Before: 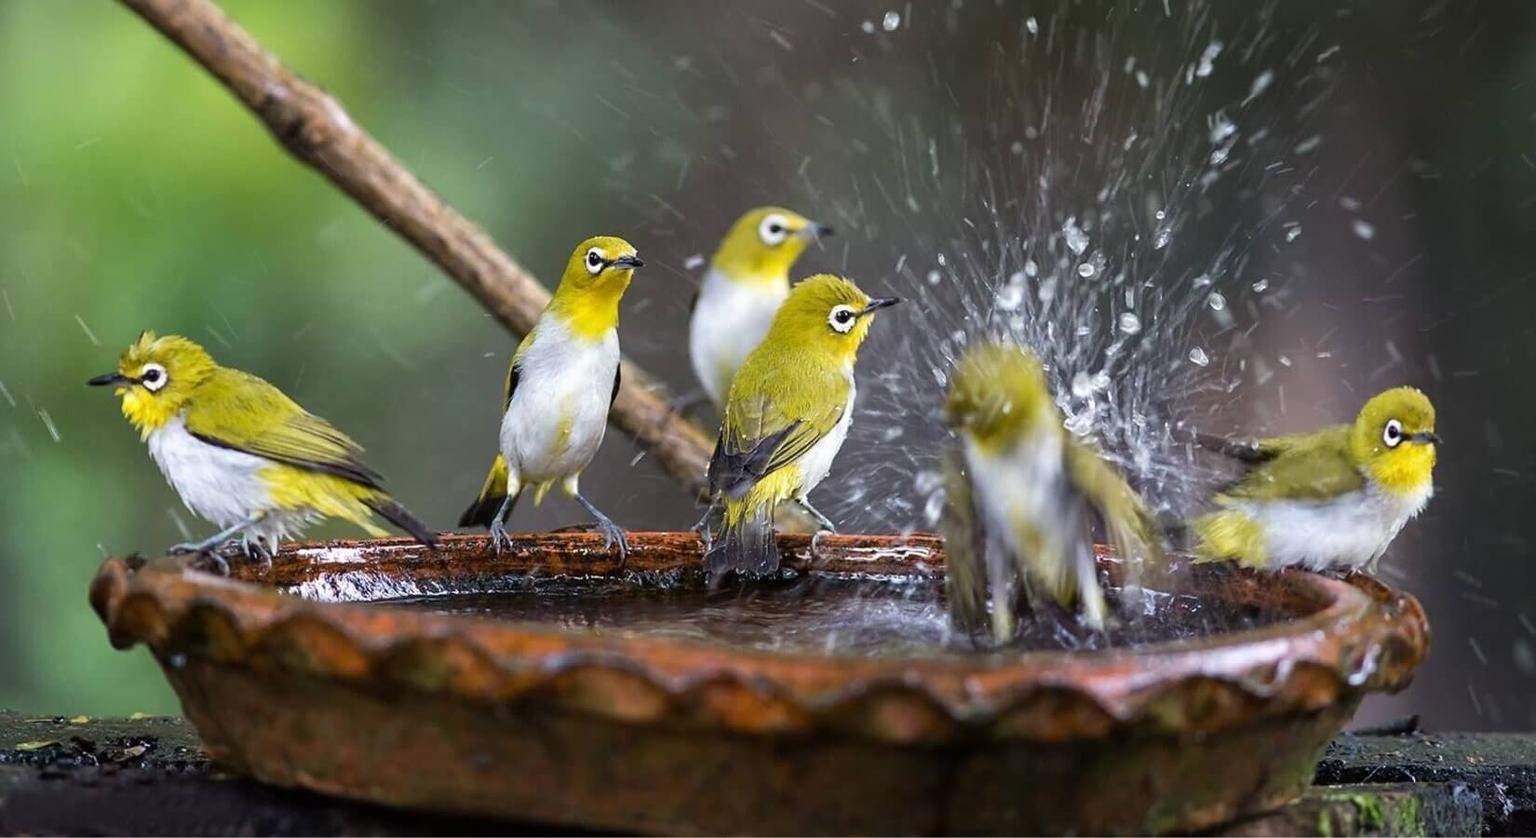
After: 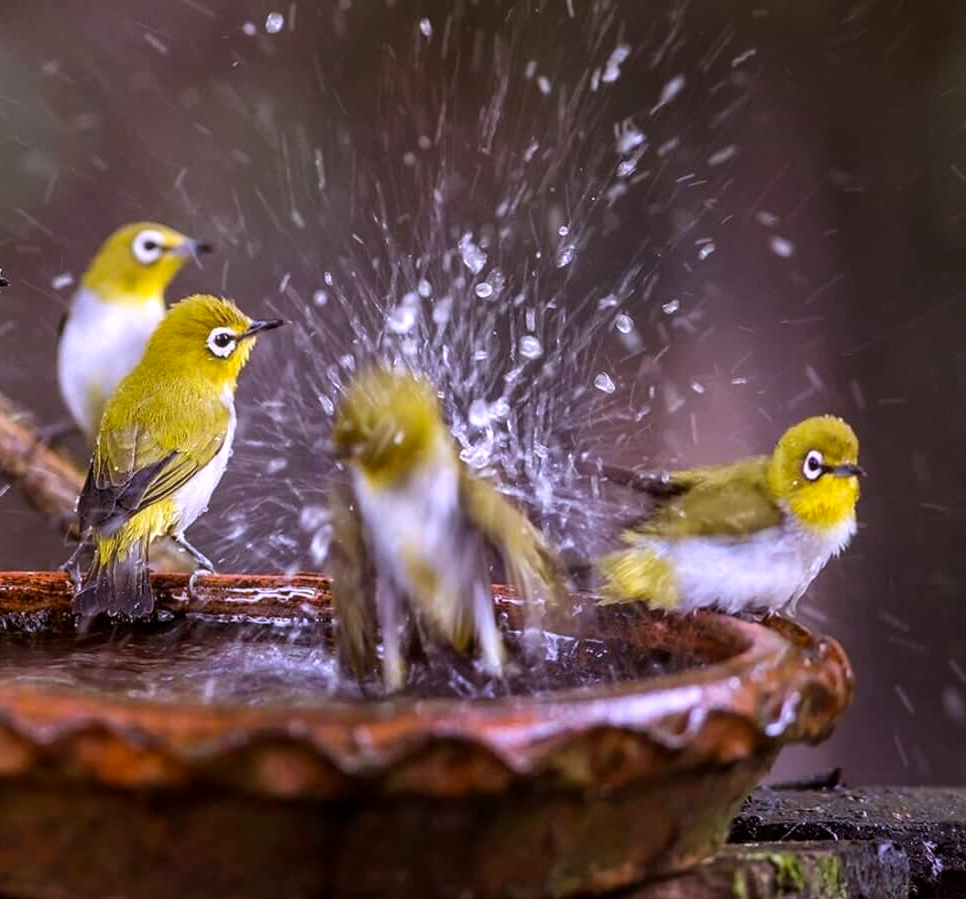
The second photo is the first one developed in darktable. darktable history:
white balance: red 1.042, blue 1.17
local contrast: detail 115%
crop: left 41.402%
rgb levels: mode RGB, independent channels, levels [[0, 0.5, 1], [0, 0.521, 1], [0, 0.536, 1]]
